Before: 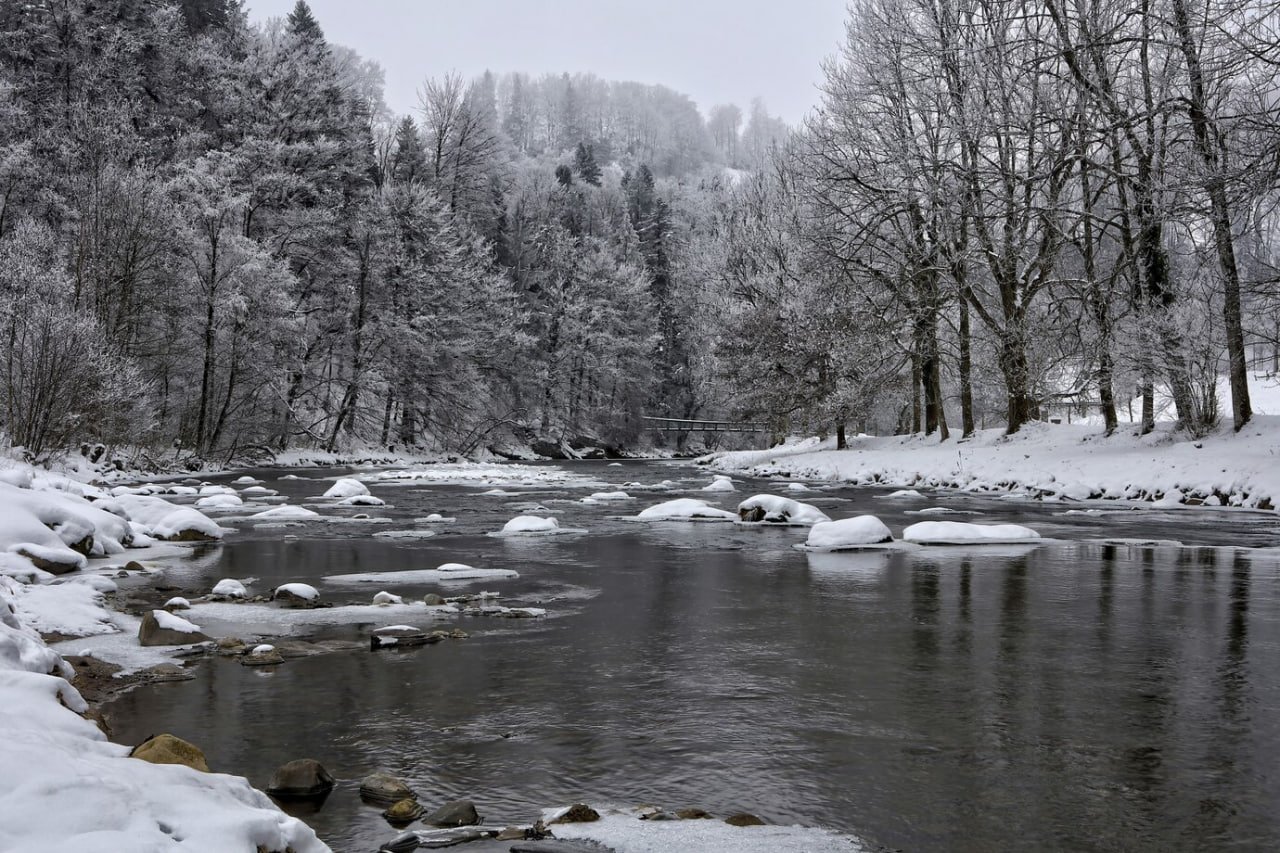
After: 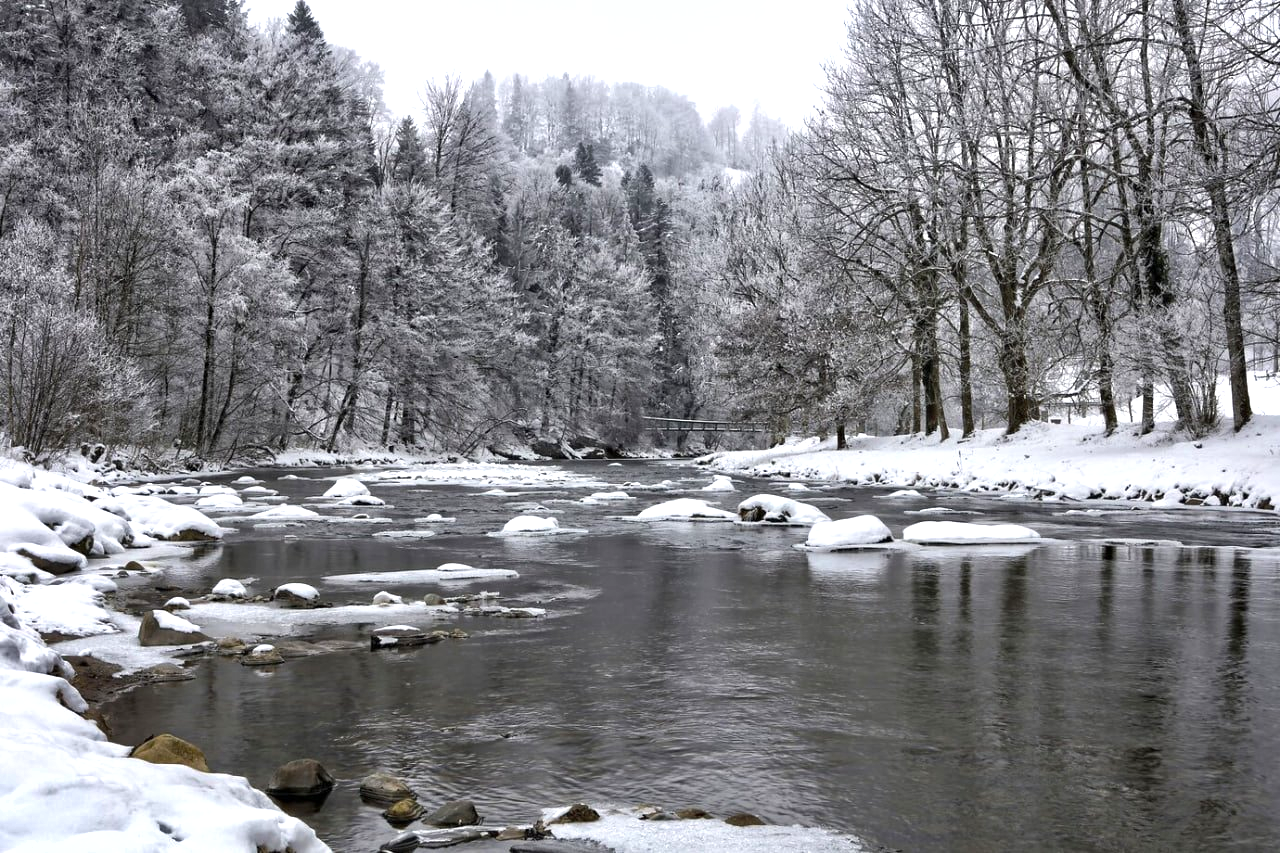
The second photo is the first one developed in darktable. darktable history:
exposure: exposure 0.74 EV, compensate highlight preservation false
shadows and highlights: shadows 12, white point adjustment 1.2, soften with gaussian
